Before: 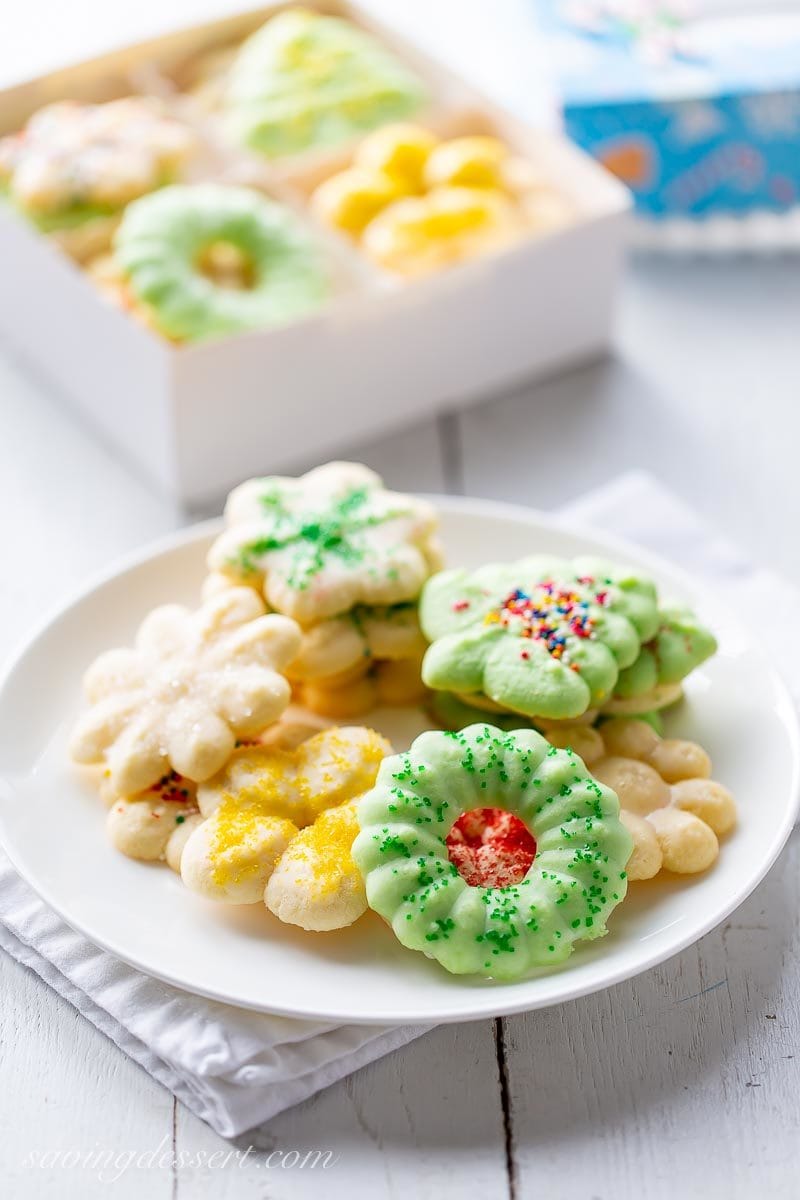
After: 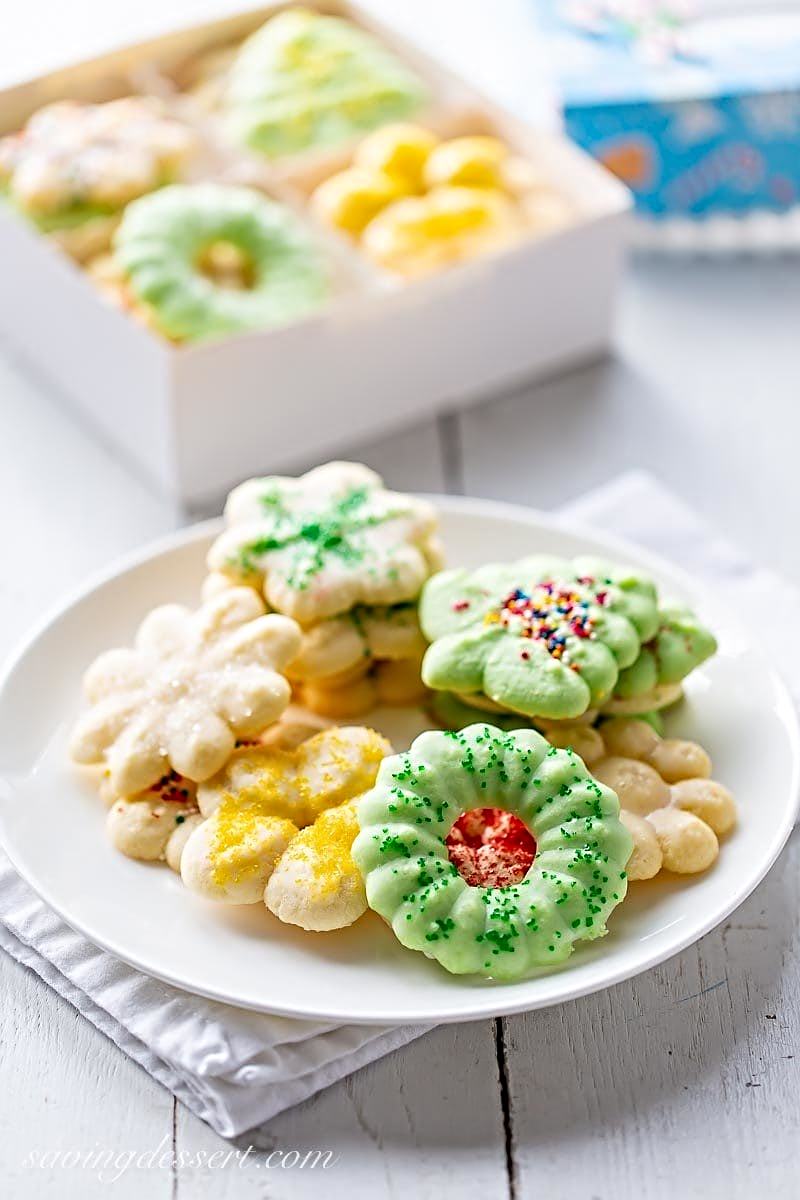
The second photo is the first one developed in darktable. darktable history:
sharpen: on, module defaults
contrast equalizer: y [[0.5, 0.5, 0.501, 0.63, 0.504, 0.5], [0.5 ×6], [0.5 ×6], [0 ×6], [0 ×6]]
